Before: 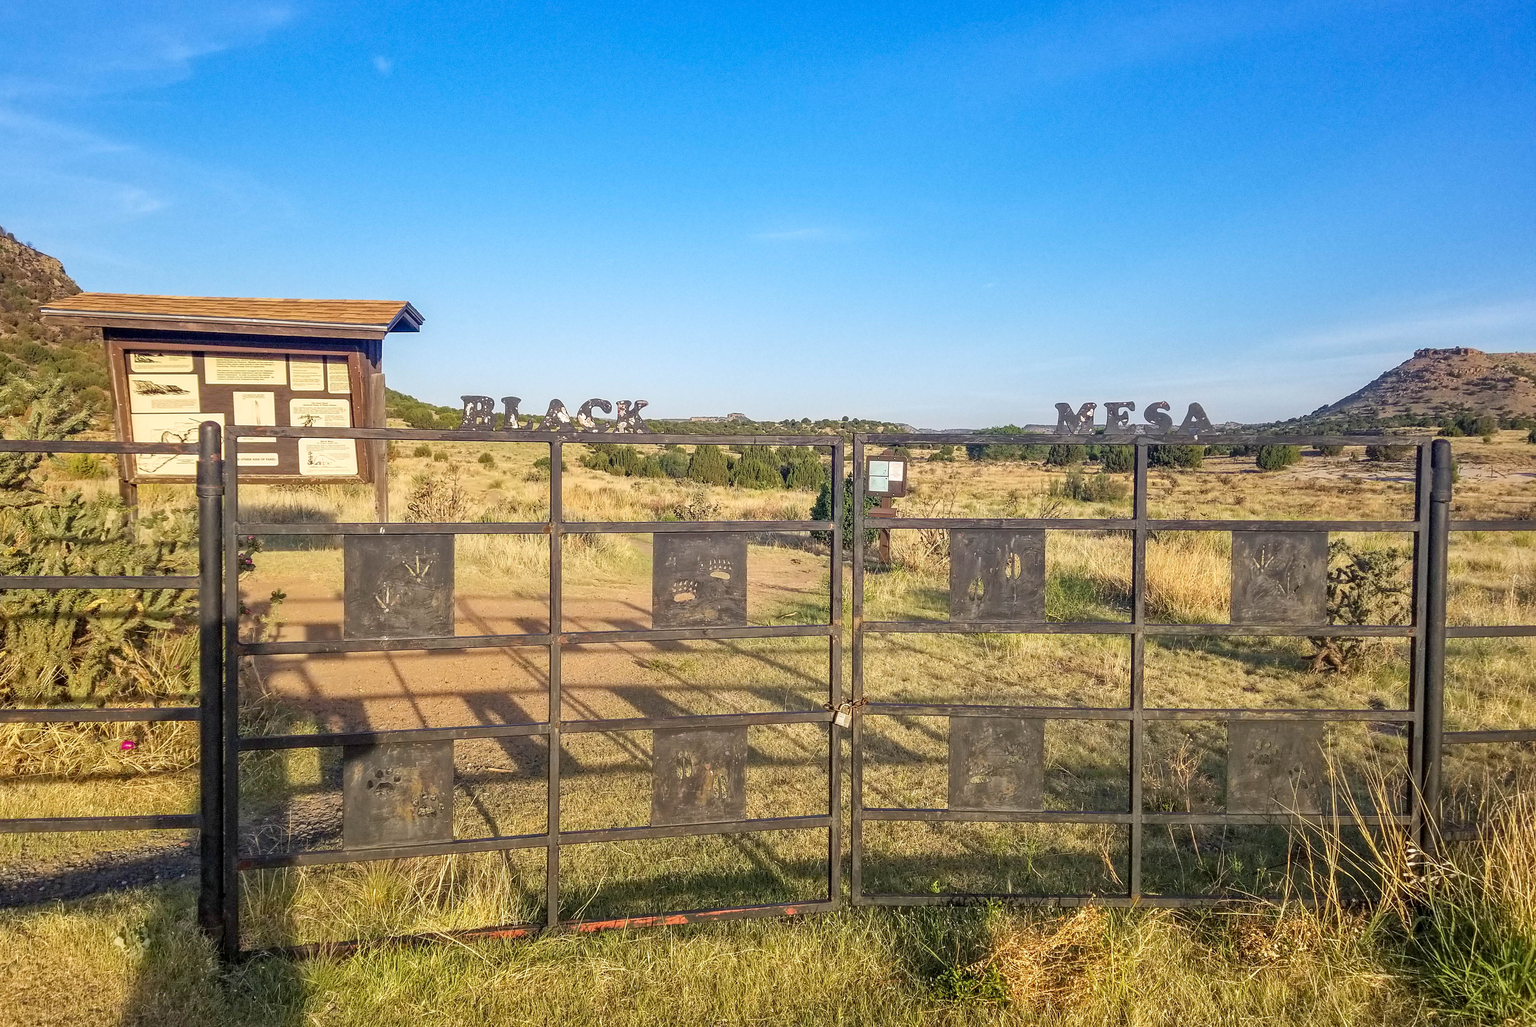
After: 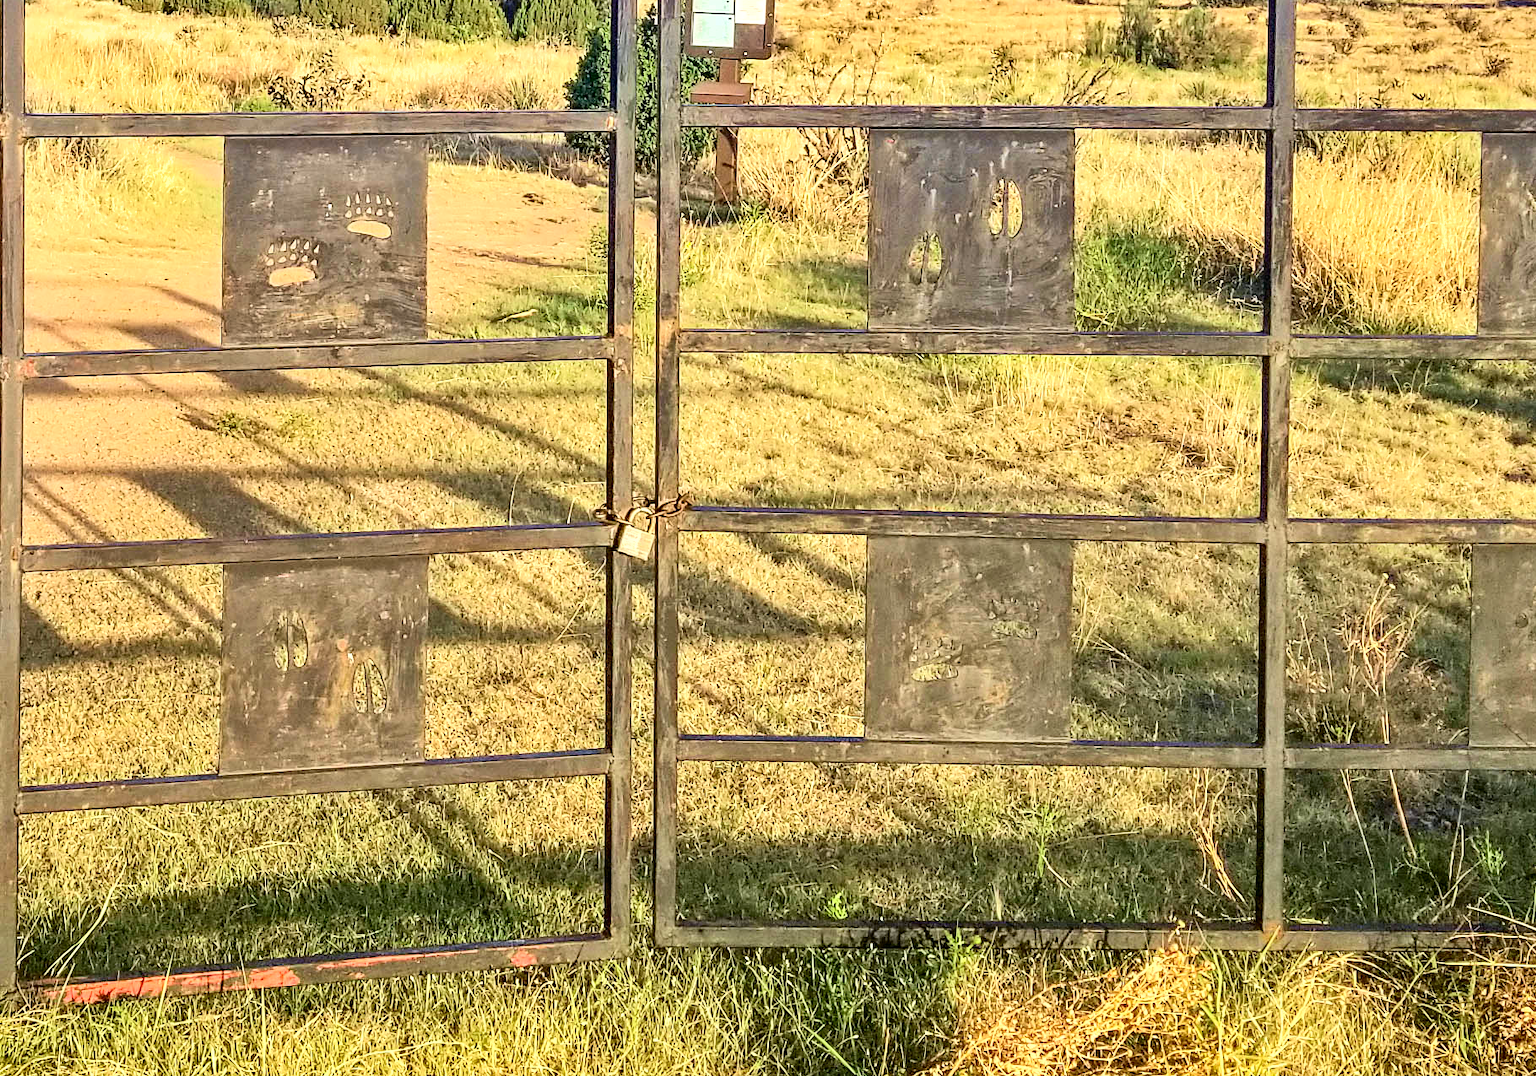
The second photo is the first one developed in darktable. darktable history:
shadows and highlights: low approximation 0.01, soften with gaussian
crop: left 35.825%, top 45.801%, right 18.11%, bottom 5.907%
levels: black 0.026%
exposure: exposure 0.607 EV, compensate exposure bias true, compensate highlight preservation false
tone curve: curves: ch0 [(0, 0) (0.114, 0.083) (0.291, 0.3) (0.447, 0.535) (0.602, 0.712) (0.772, 0.864) (0.999, 0.978)]; ch1 [(0, 0) (0.389, 0.352) (0.458, 0.433) (0.486, 0.474) (0.509, 0.505) (0.535, 0.541) (0.555, 0.557) (0.677, 0.724) (1, 1)]; ch2 [(0, 0) (0.369, 0.388) (0.449, 0.431) (0.501, 0.5) (0.528, 0.552) (0.561, 0.596) (0.697, 0.721) (1, 1)], color space Lab, independent channels, preserve colors none
